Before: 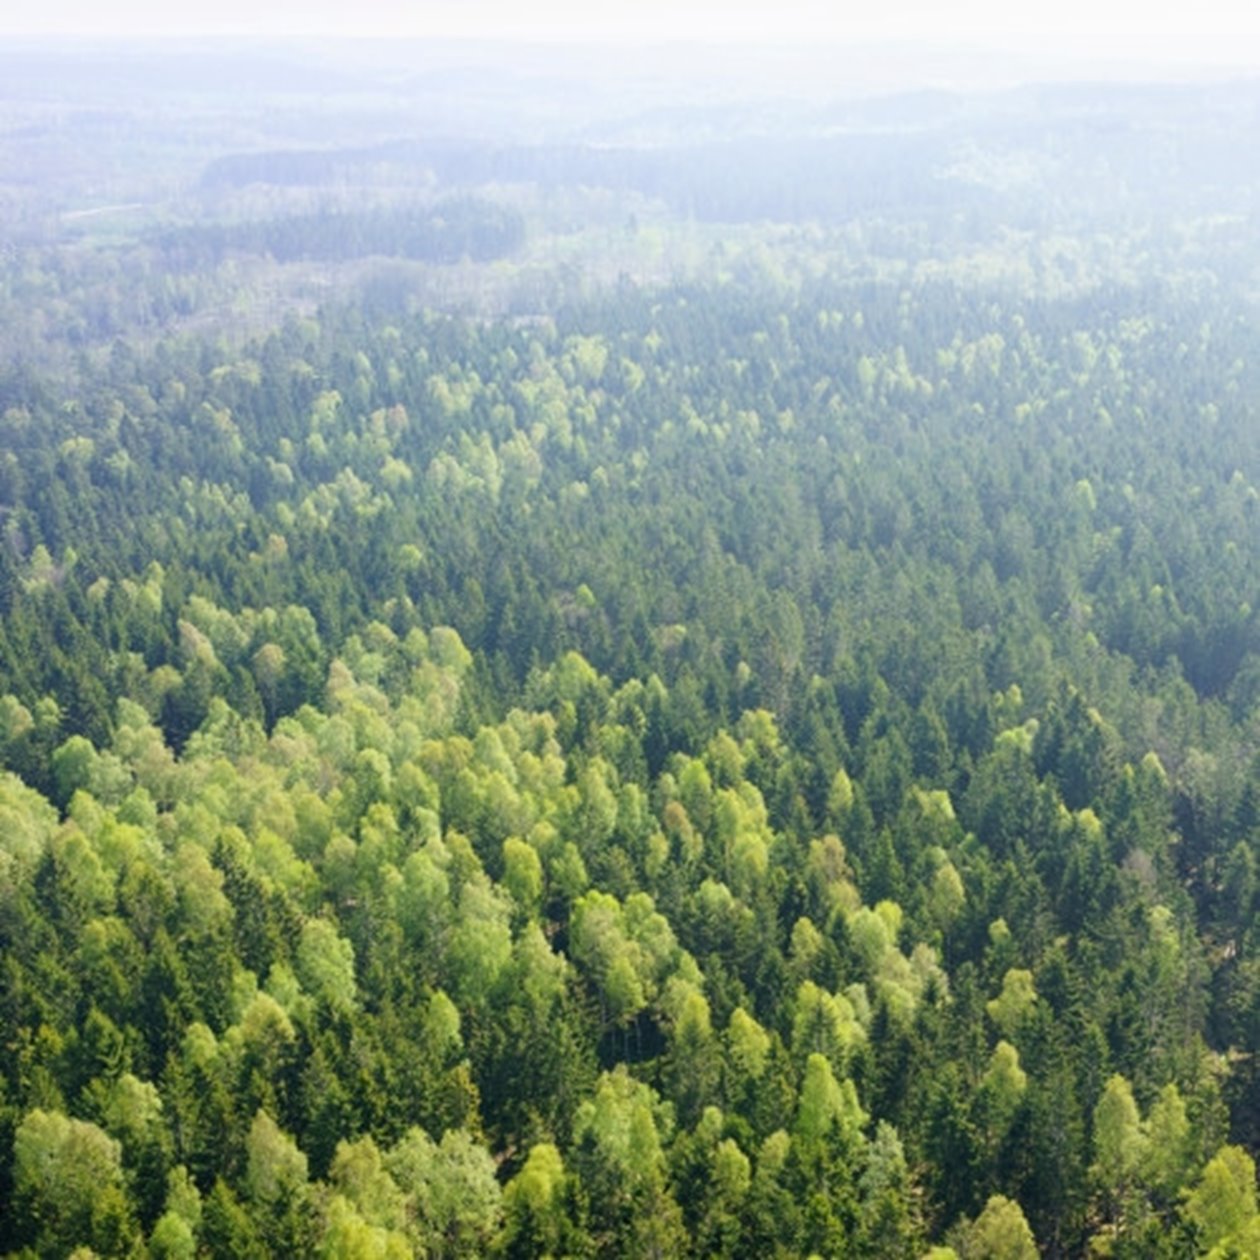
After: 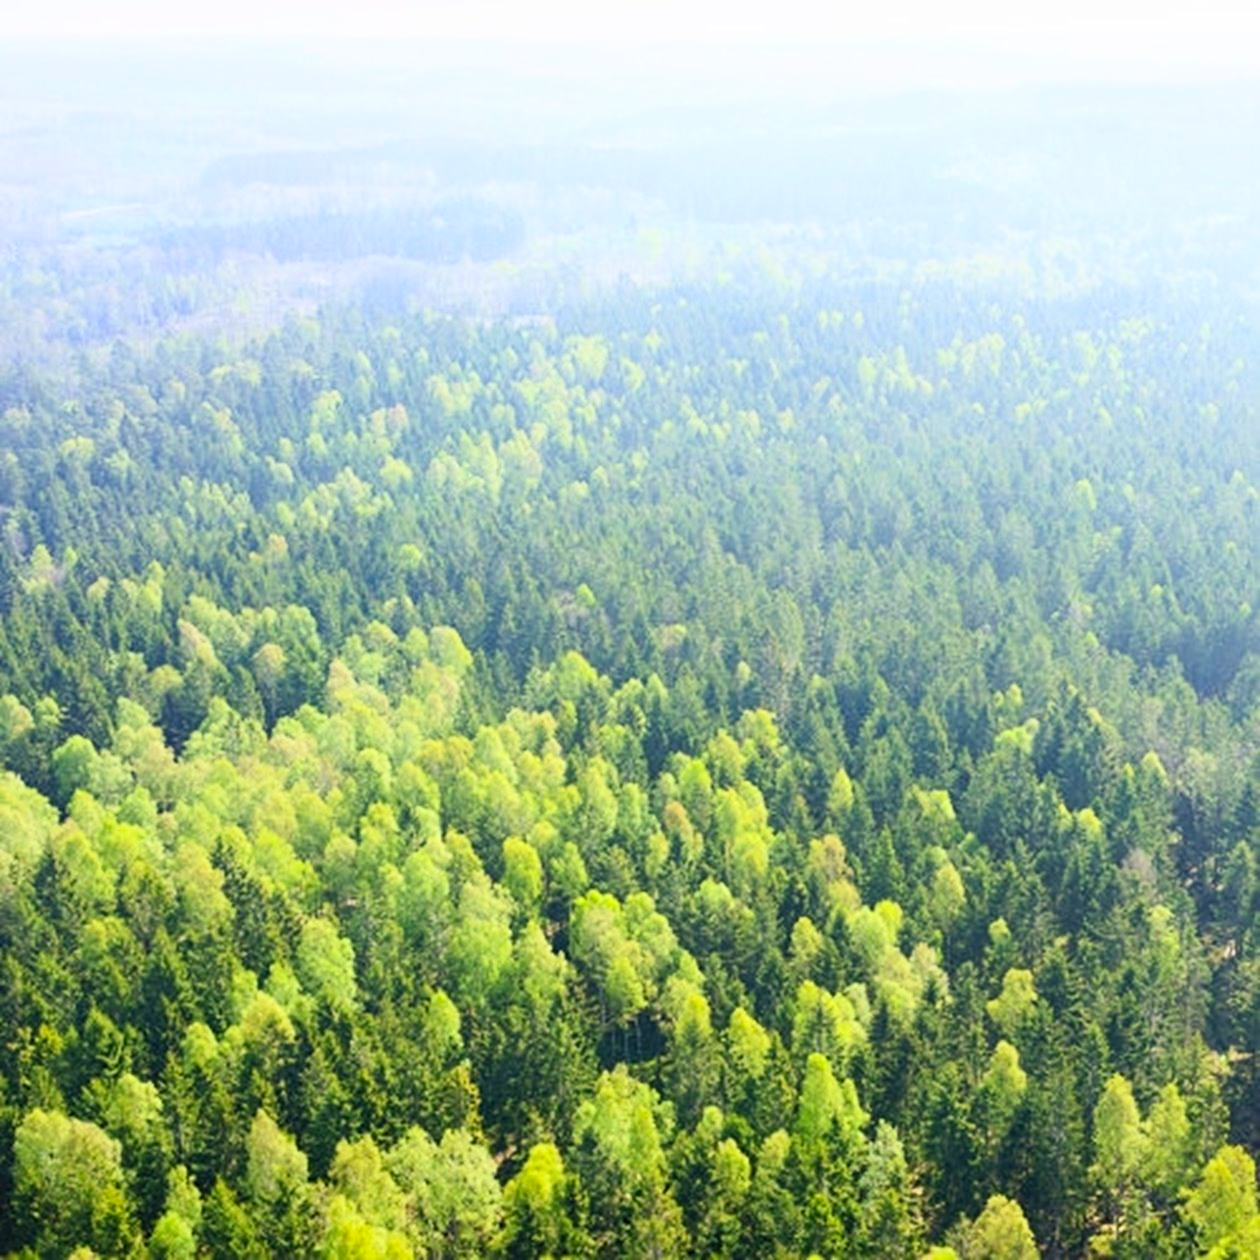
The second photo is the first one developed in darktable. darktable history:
contrast brightness saturation: contrast 0.24, brightness 0.26, saturation 0.39
sharpen: radius 2.167, amount 0.381, threshold 0
